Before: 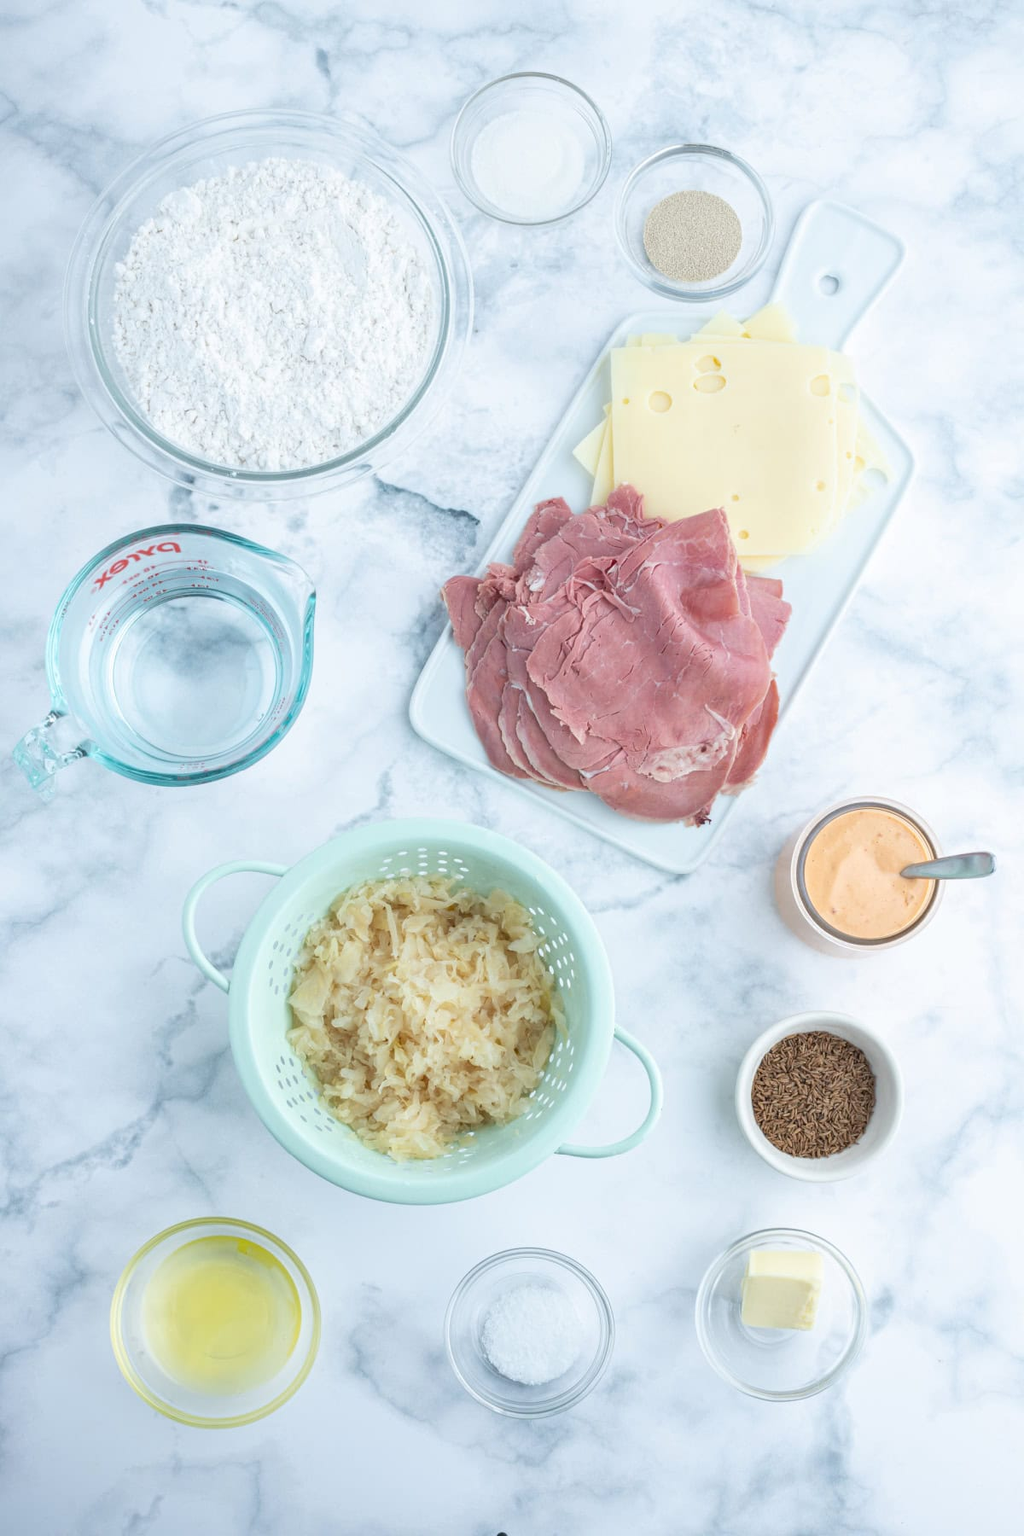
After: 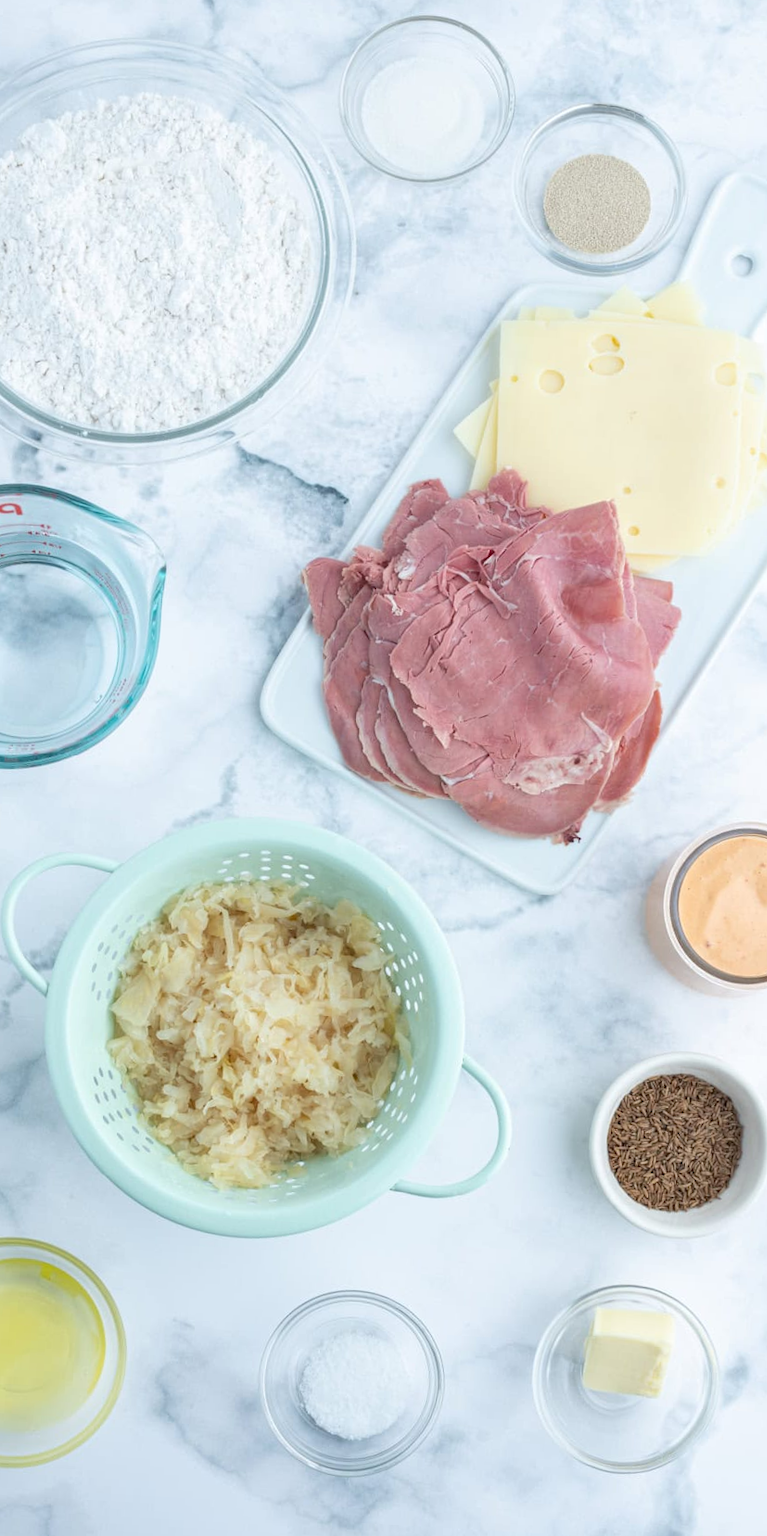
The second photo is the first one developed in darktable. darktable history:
crop and rotate: angle -3.29°, left 14.126%, top 0.03%, right 10.99%, bottom 0.093%
